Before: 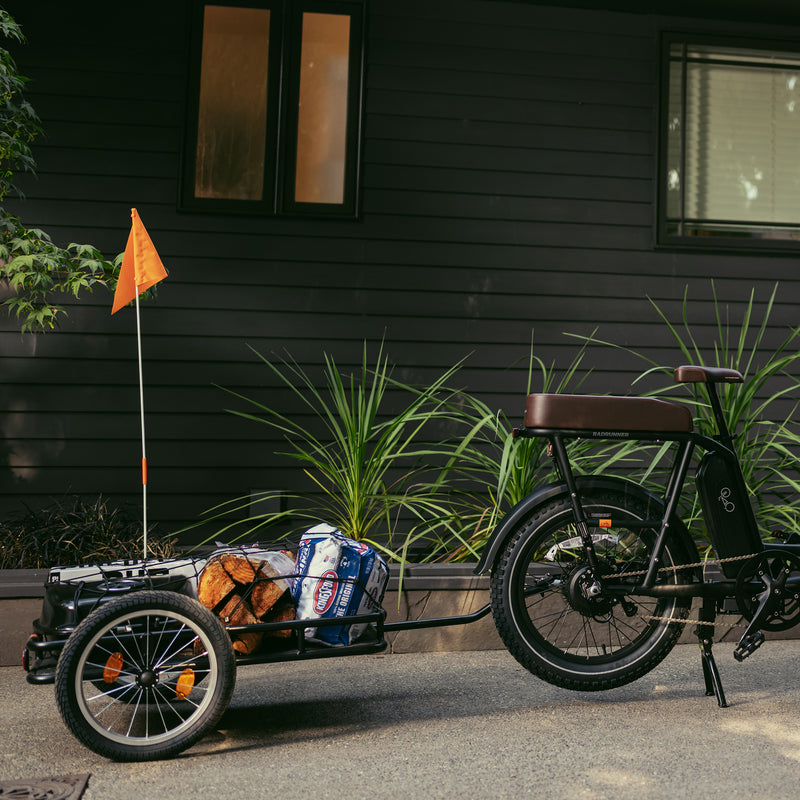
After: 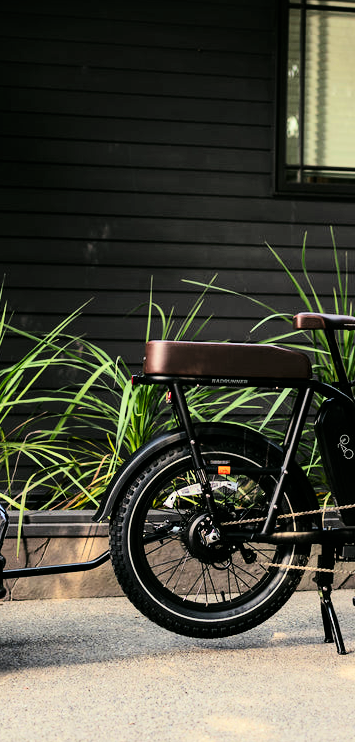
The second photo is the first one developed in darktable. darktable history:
tone curve: curves: ch0 [(0, 0) (0.004, 0) (0.133, 0.071) (0.325, 0.456) (0.832, 0.957) (1, 1)], color space Lab, linked channels, preserve colors none
crop: left 47.628%, top 6.643%, right 7.874%
